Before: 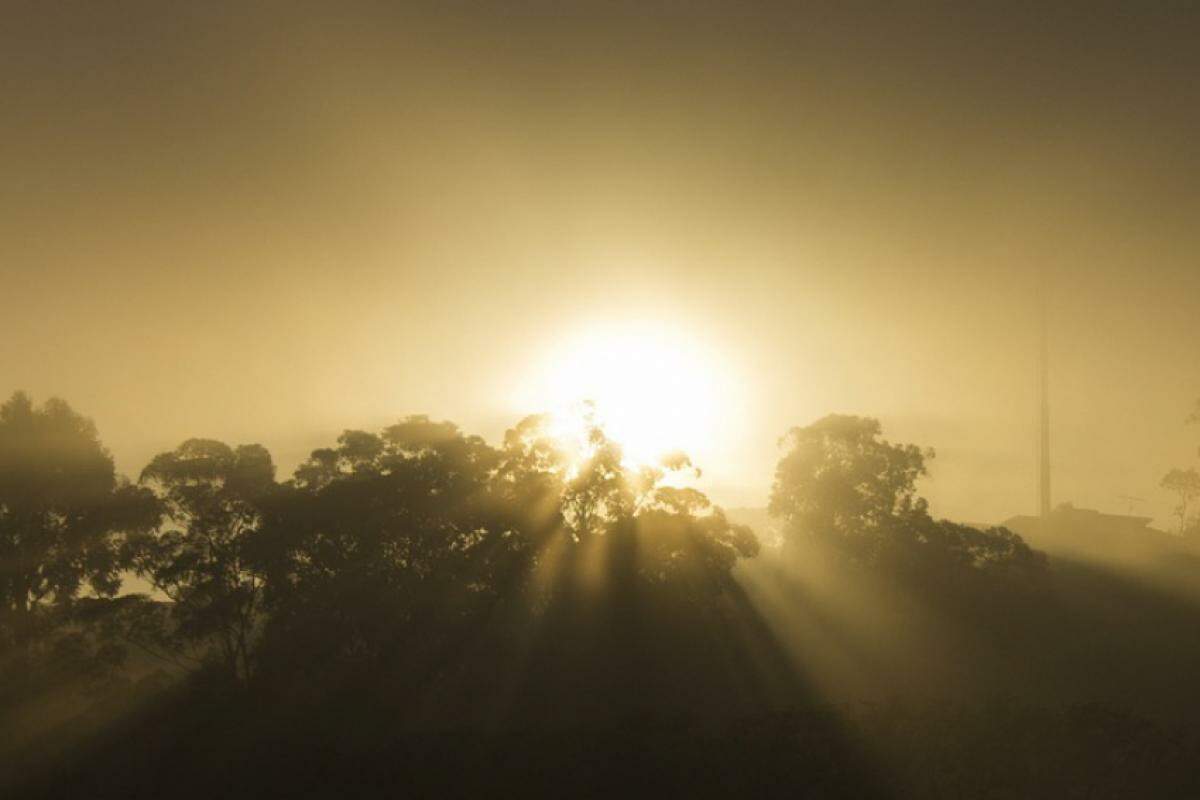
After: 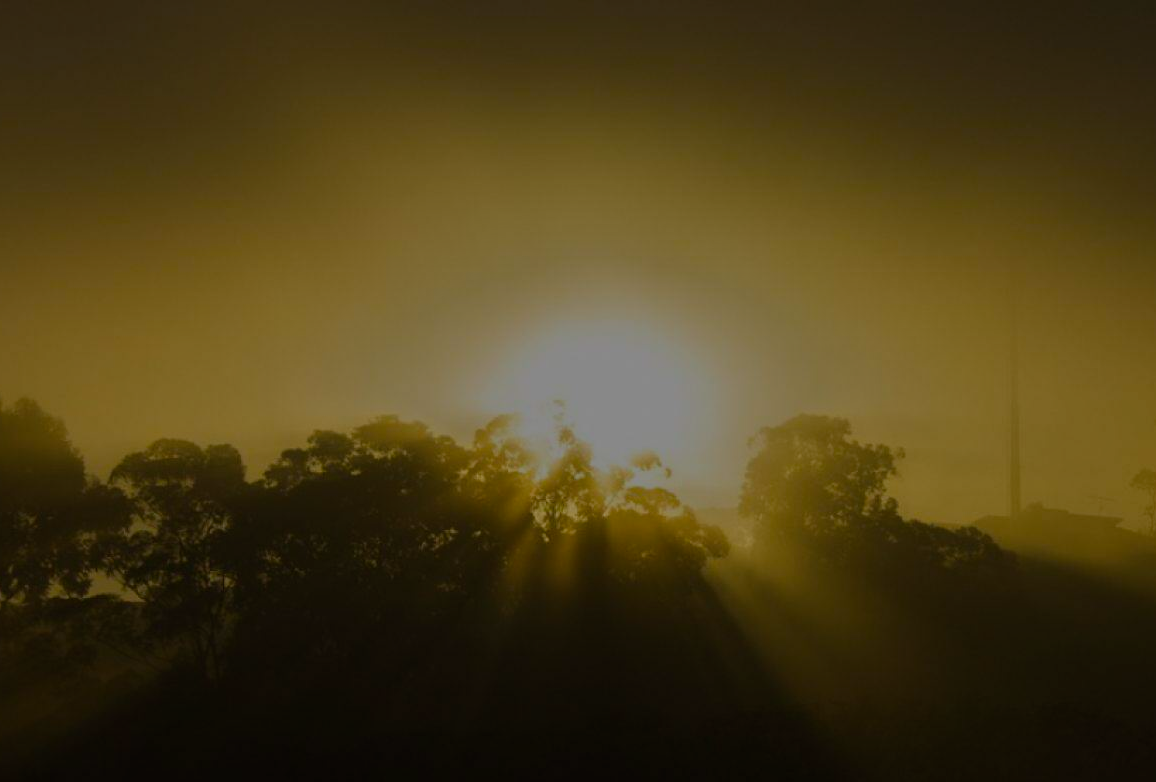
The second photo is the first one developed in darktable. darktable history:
color balance rgb: linear chroma grading › global chroma 13.3%, global vibrance 41.49%
crop and rotate: left 2.536%, right 1.107%, bottom 2.246%
tone equalizer: -8 EV -2 EV, -7 EV -2 EV, -6 EV -2 EV, -5 EV -2 EV, -4 EV -2 EV, -3 EV -2 EV, -2 EV -2 EV, -1 EV -1.63 EV, +0 EV -2 EV
